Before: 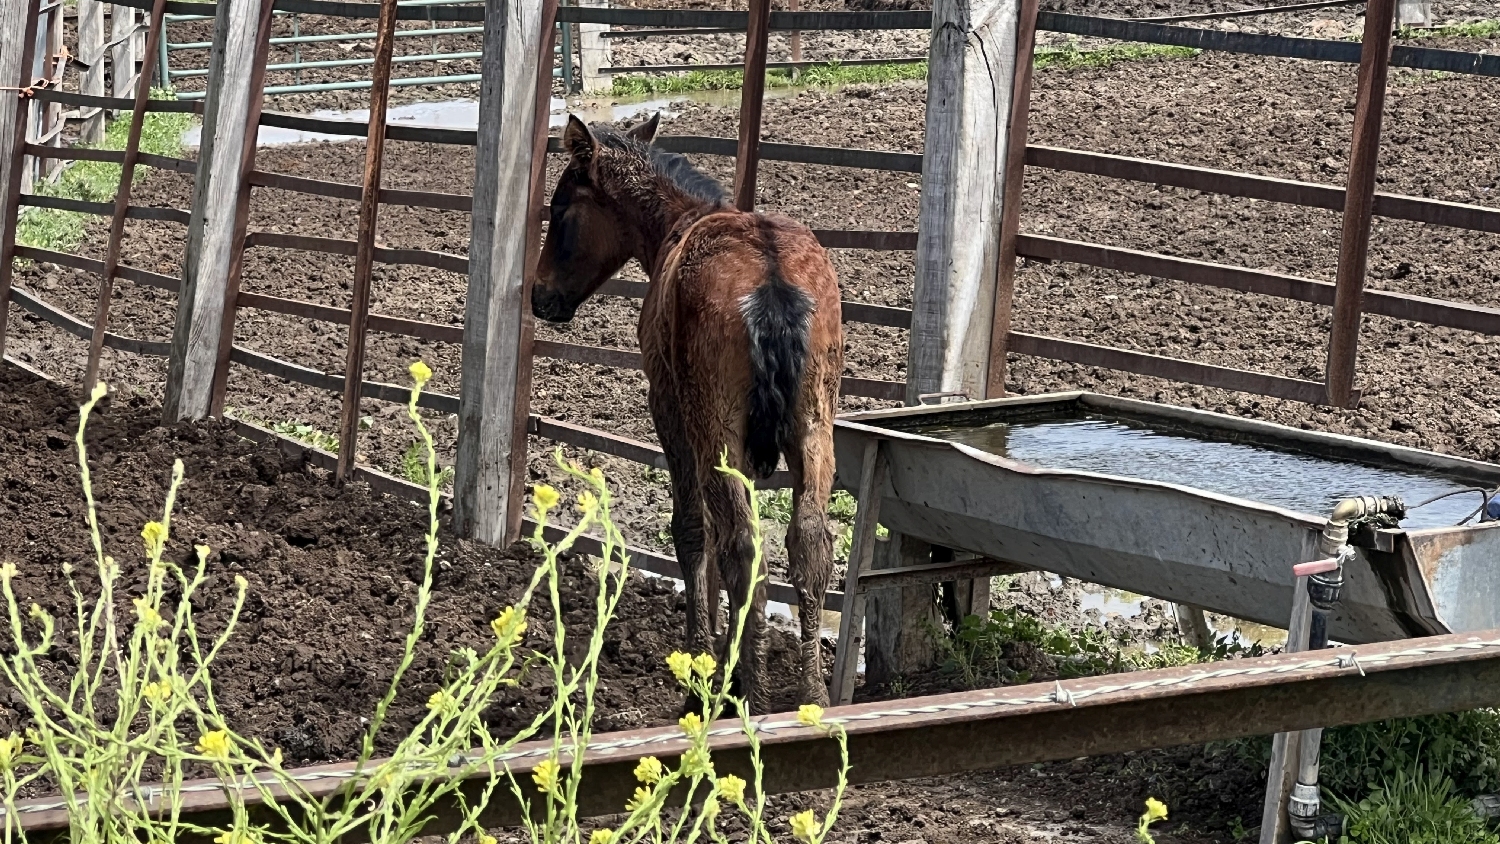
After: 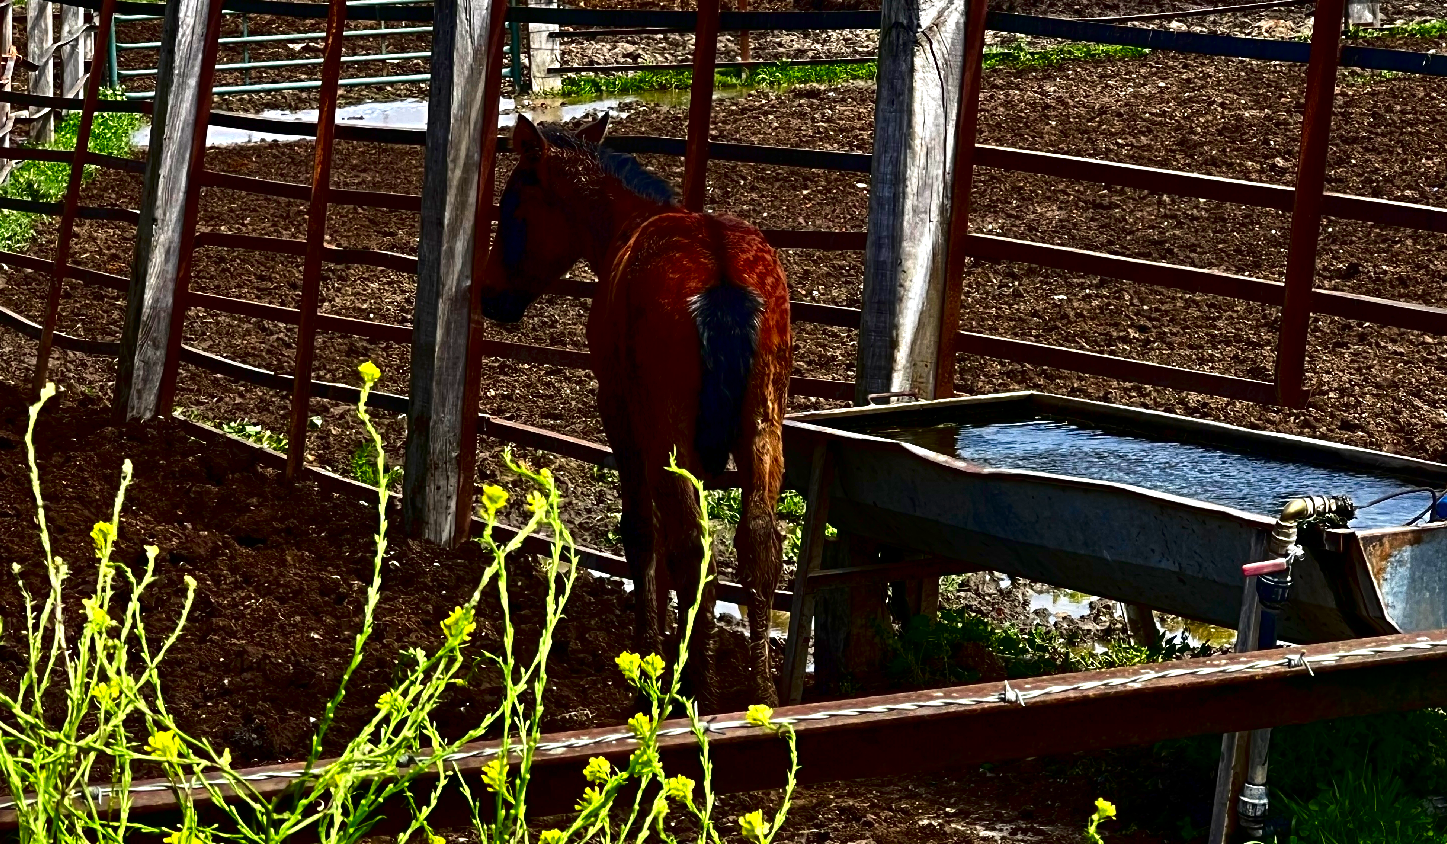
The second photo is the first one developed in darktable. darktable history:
exposure: exposure 0.291 EV, compensate exposure bias true, compensate highlight preservation false
contrast brightness saturation: brightness -0.984, saturation 0.986
crop and rotate: left 3.47%
